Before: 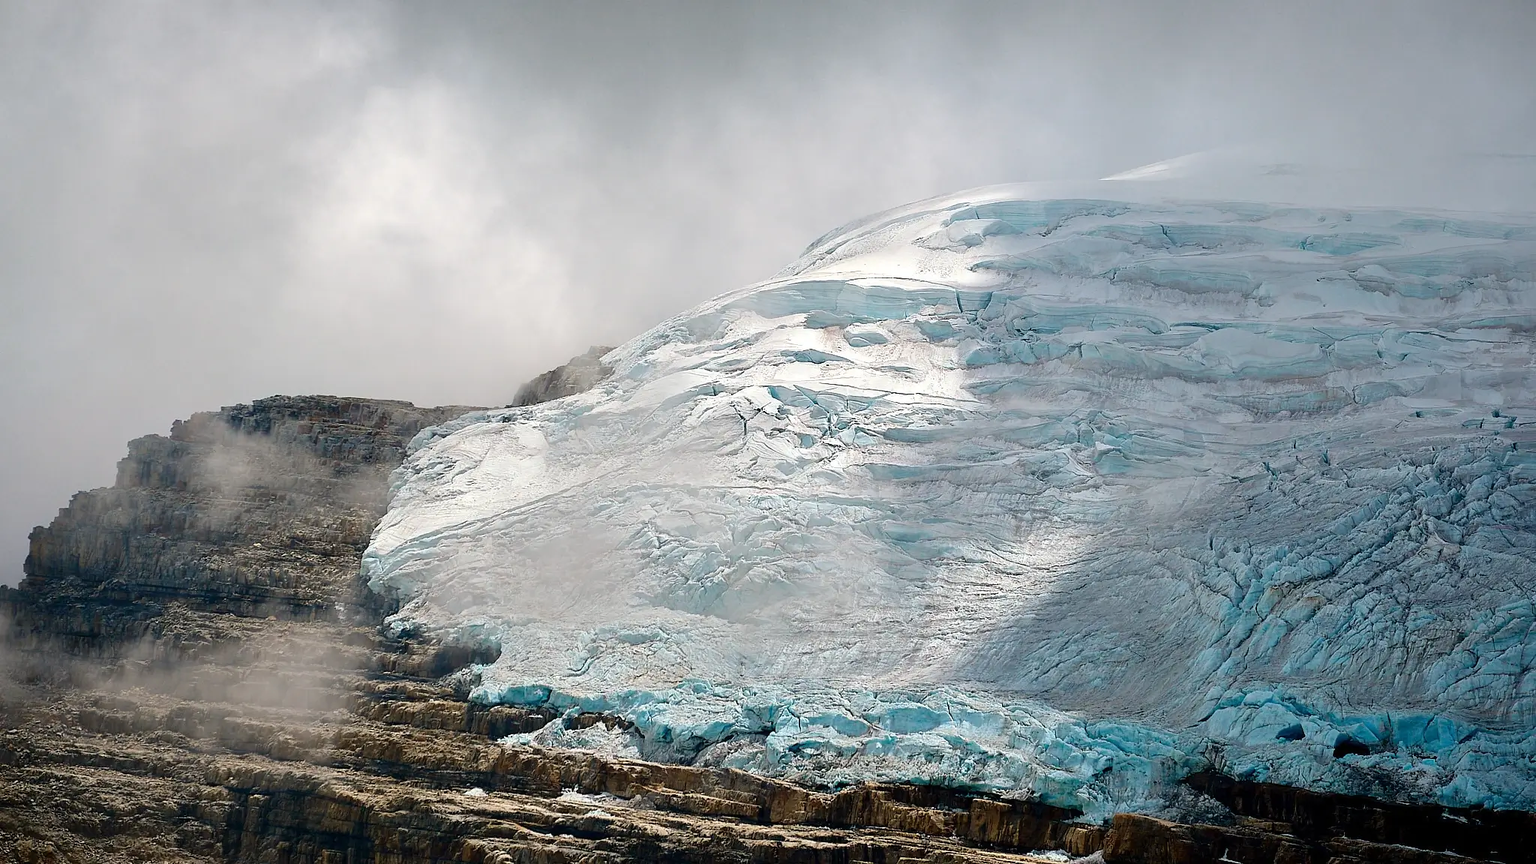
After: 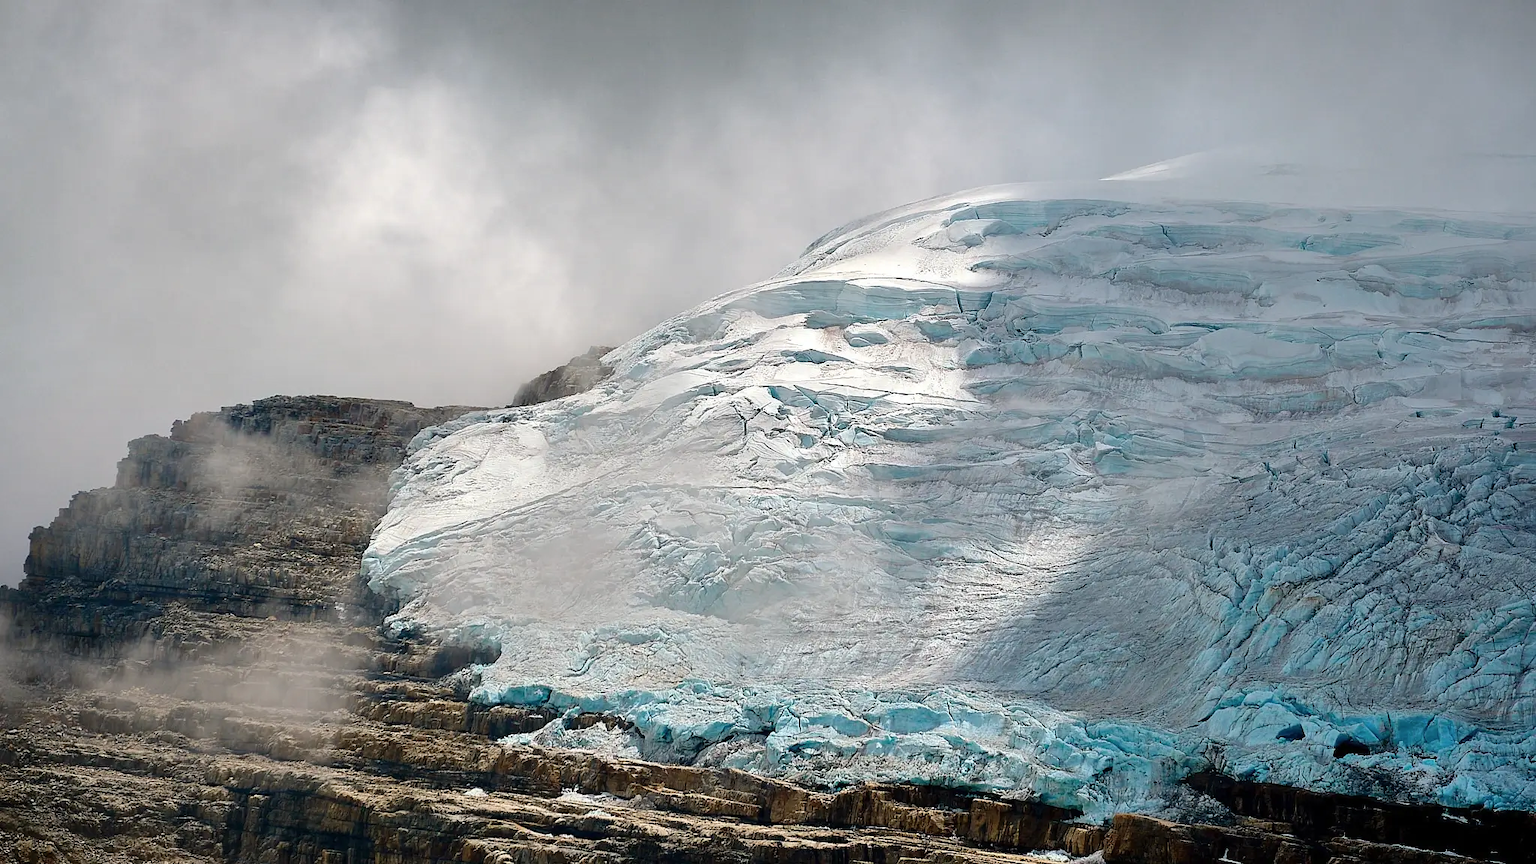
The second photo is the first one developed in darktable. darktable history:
shadows and highlights: radius 266.79, soften with gaussian
